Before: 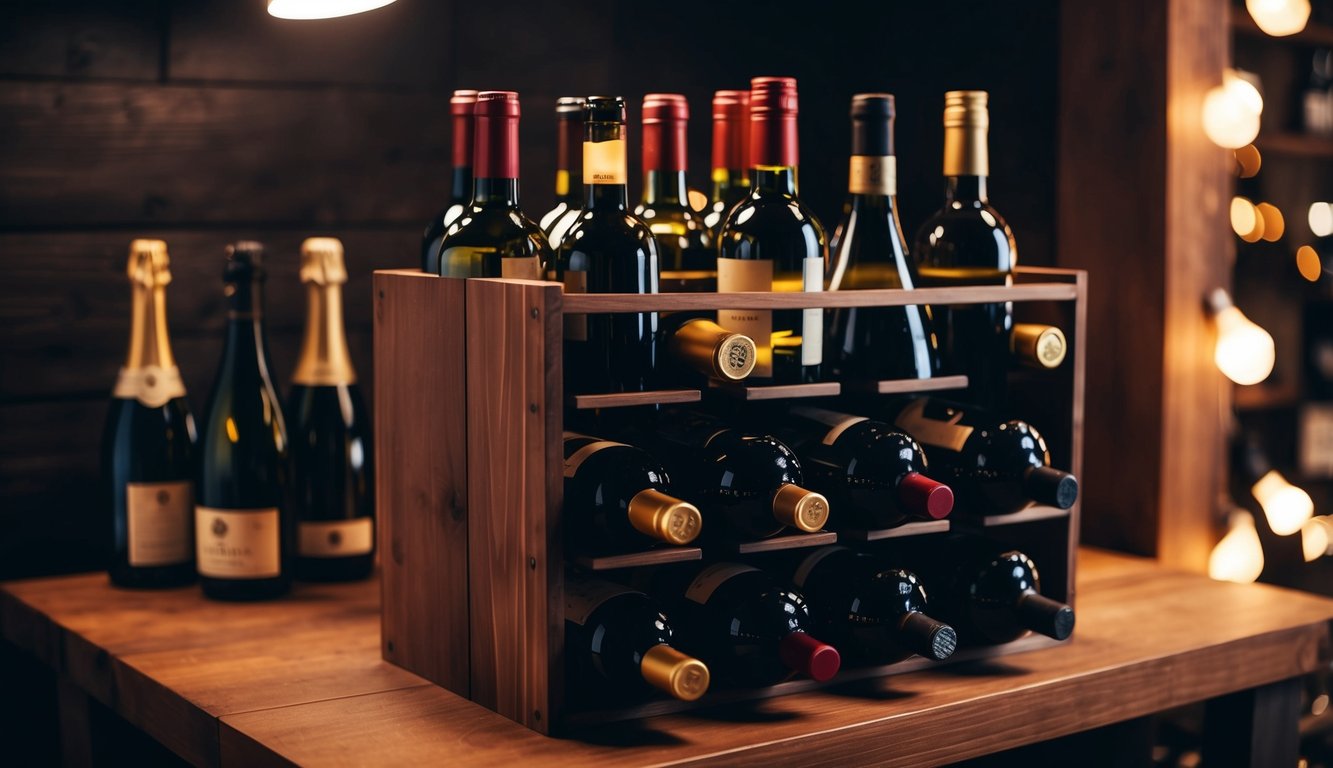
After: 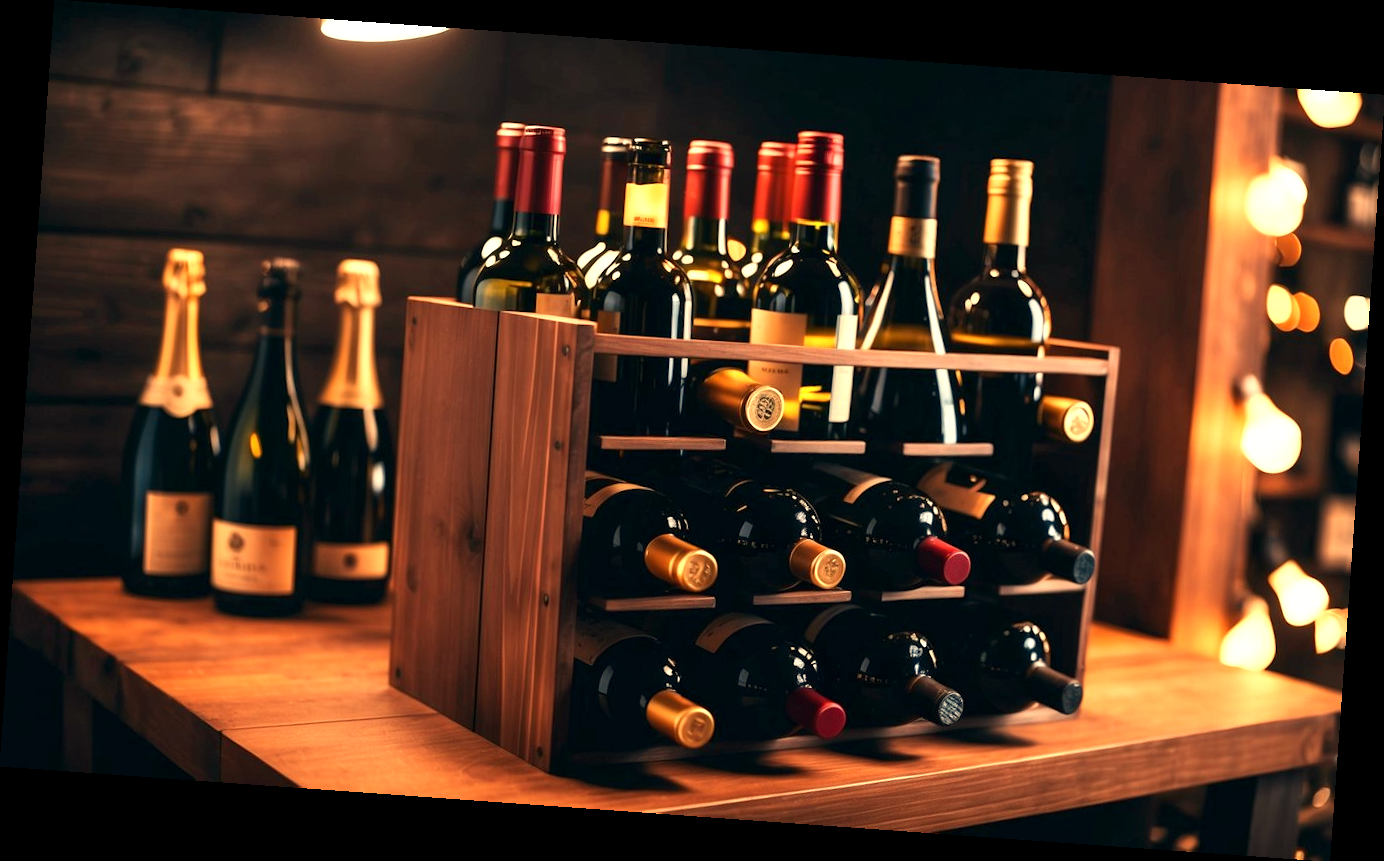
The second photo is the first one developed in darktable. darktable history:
white balance: red 1.138, green 0.996, blue 0.812
rotate and perspective: rotation 4.1°, automatic cropping off
exposure: black level correction 0.001, exposure 0.675 EV, compensate highlight preservation false
